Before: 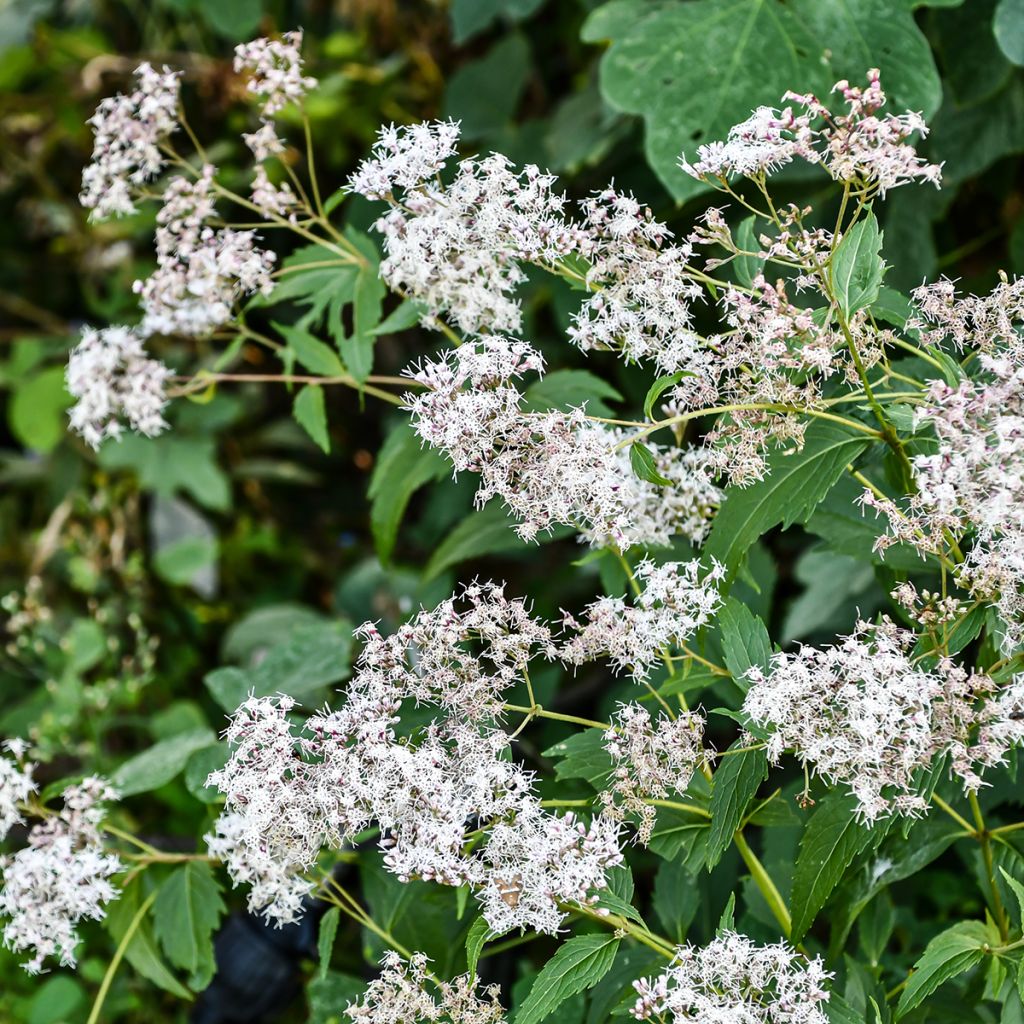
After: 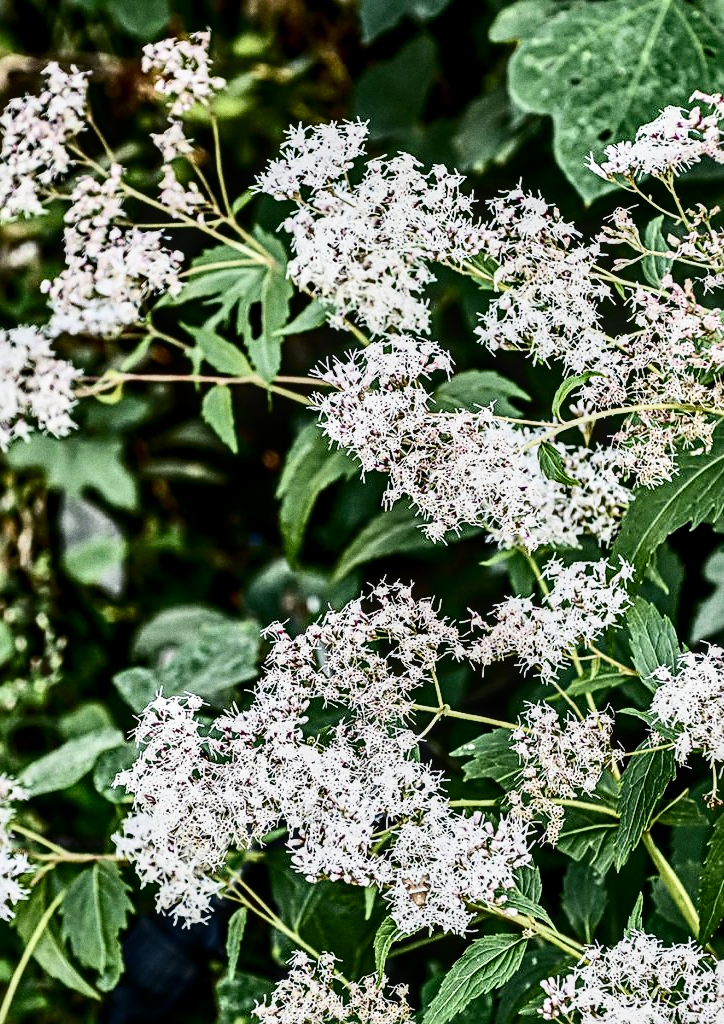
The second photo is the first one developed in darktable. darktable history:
exposure: exposure 0.02 EV, compensate highlight preservation false
crop and rotate: left 9.061%, right 20.142%
filmic rgb: black relative exposure -13 EV, threshold 3 EV, target white luminance 85%, hardness 6.3, latitude 42.11%, contrast 0.858, shadows ↔ highlights balance 8.63%, color science v4 (2020), enable highlight reconstruction true
grain: coarseness 0.09 ISO
sharpen: radius 3.119
local contrast: detail 142%
contrast brightness saturation: contrast 0.5, saturation -0.1
